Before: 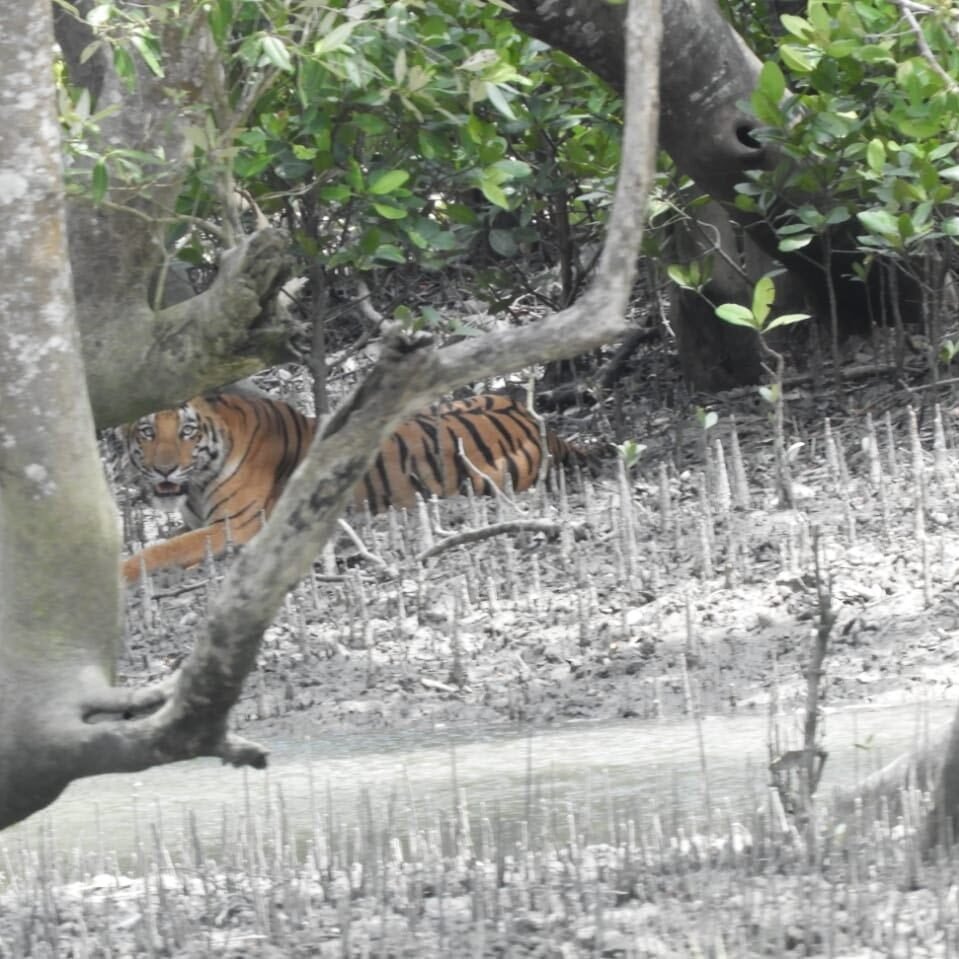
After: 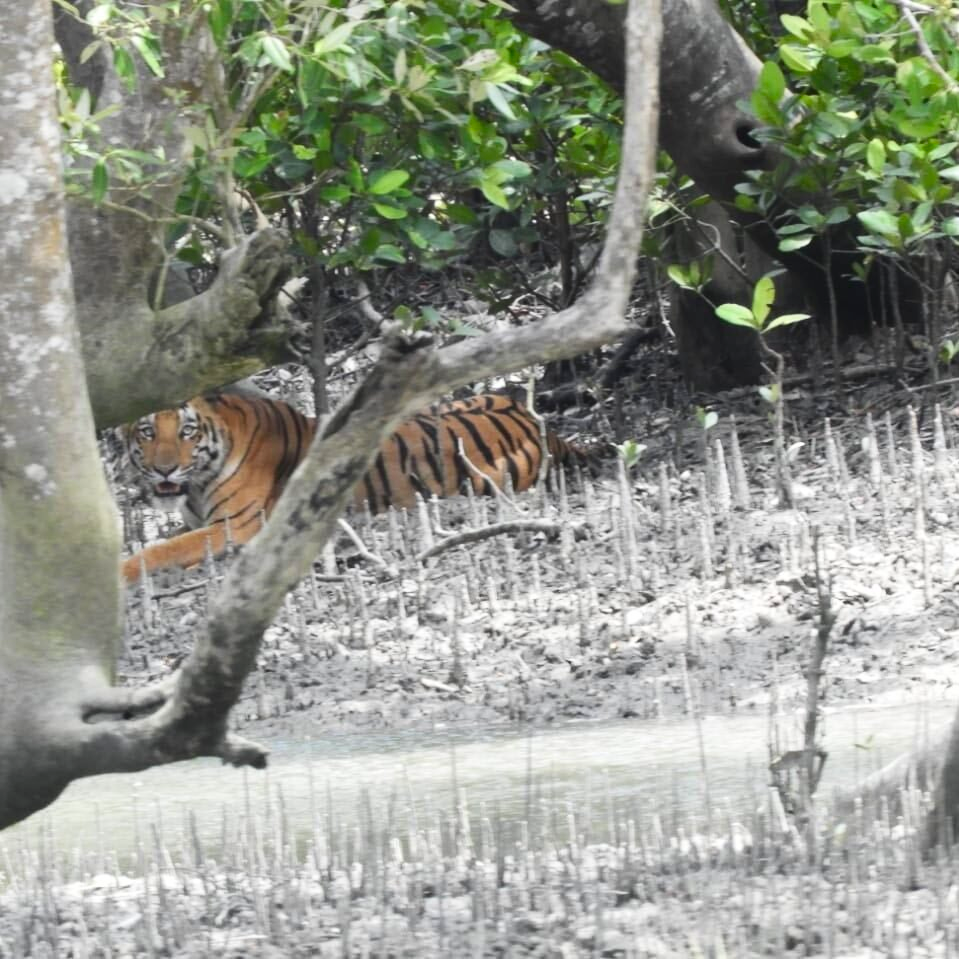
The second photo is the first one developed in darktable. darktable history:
contrast brightness saturation: contrast 0.16, saturation 0.32
